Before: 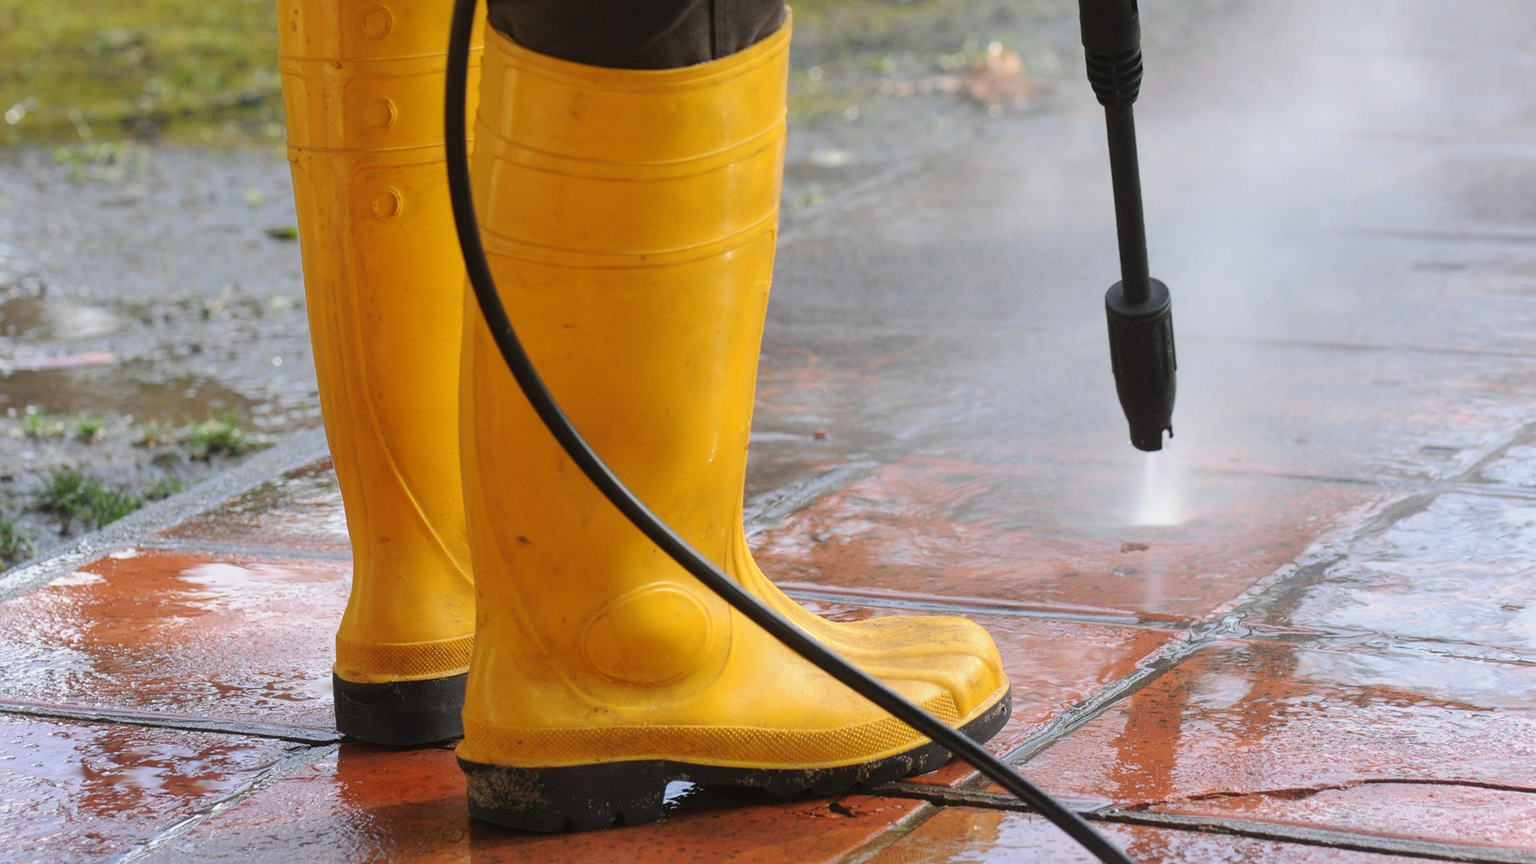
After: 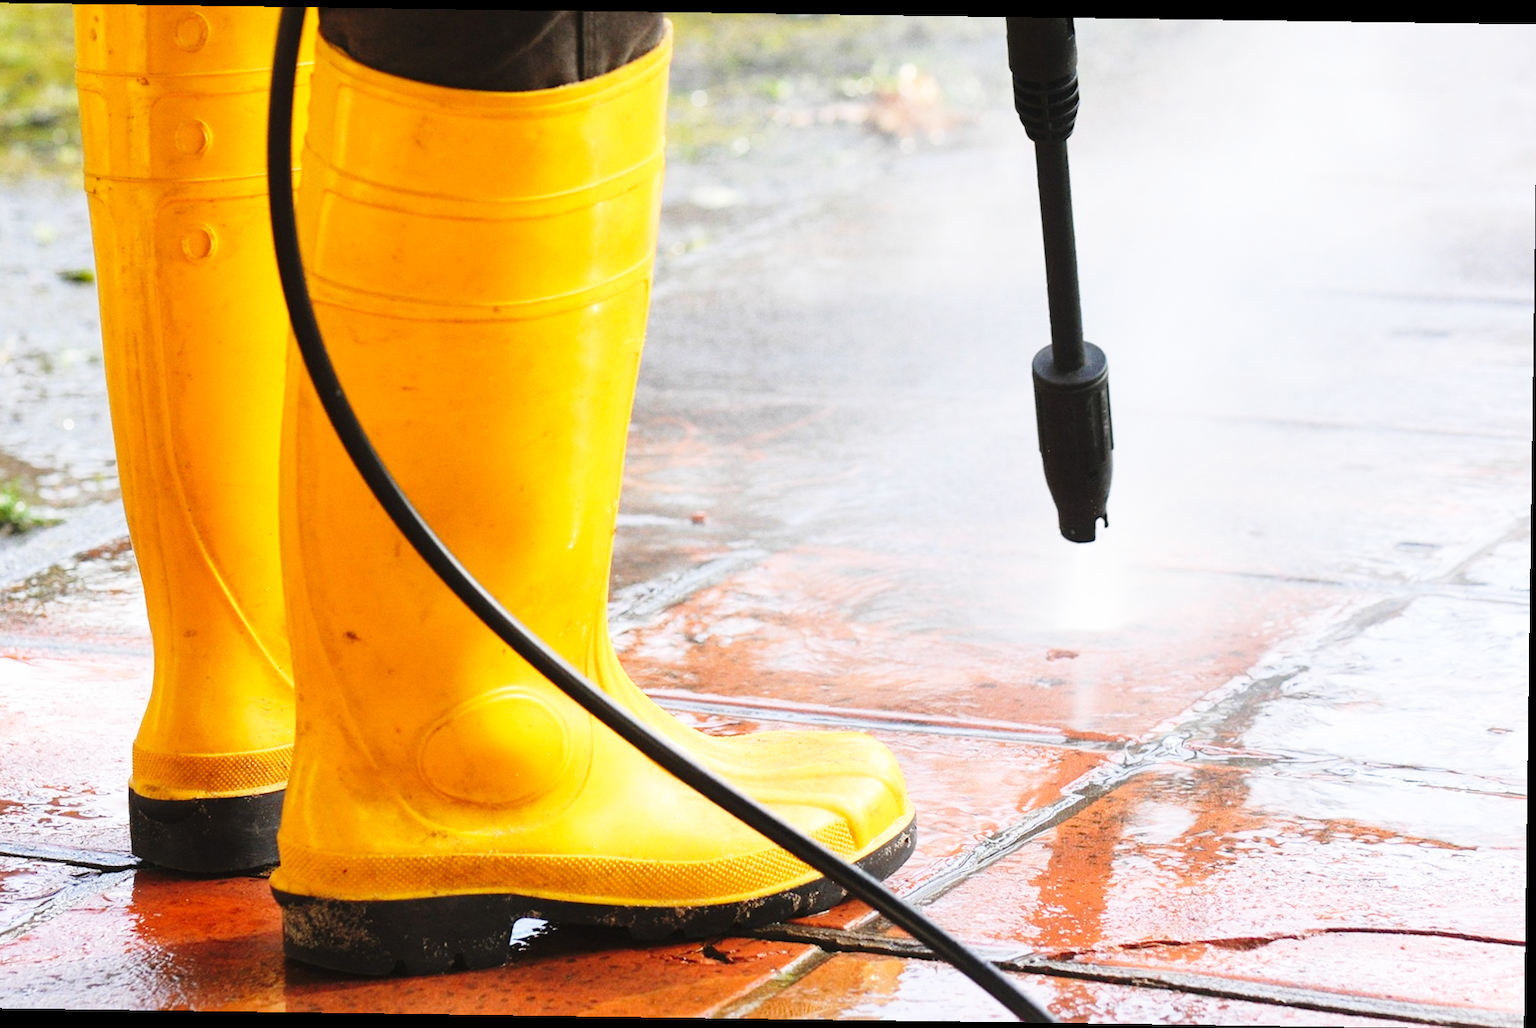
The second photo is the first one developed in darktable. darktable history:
rotate and perspective: rotation 0.8°, automatic cropping off
base curve: curves: ch0 [(0, 0) (0.026, 0.03) (0.109, 0.232) (0.351, 0.748) (0.669, 0.968) (1, 1)], preserve colors none
crop and rotate: left 14.584%
